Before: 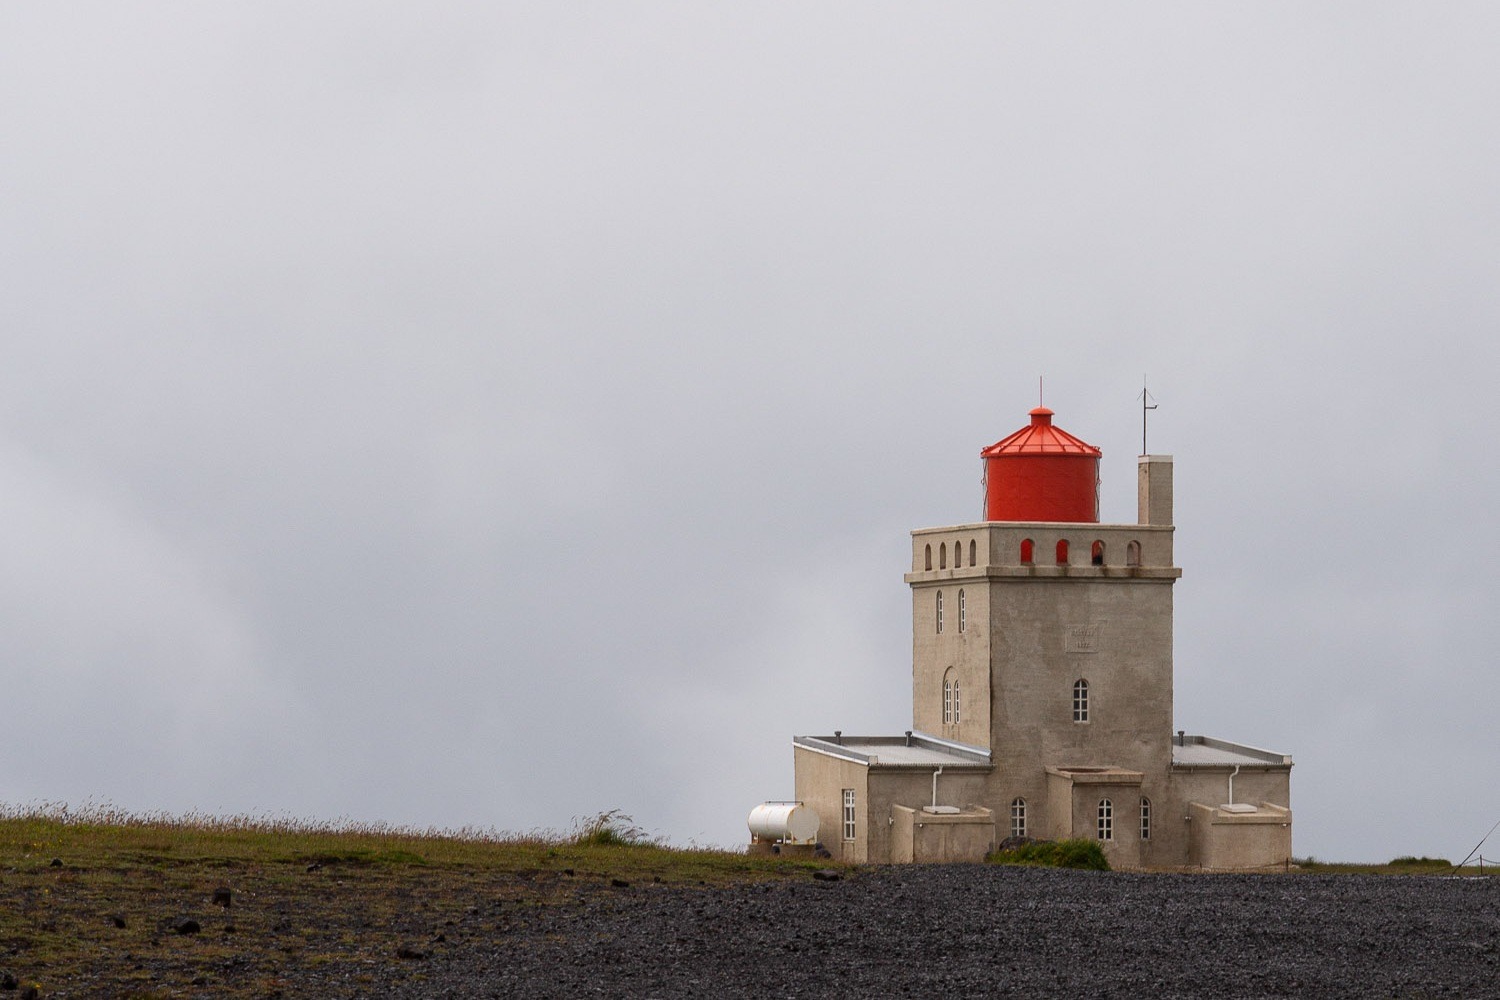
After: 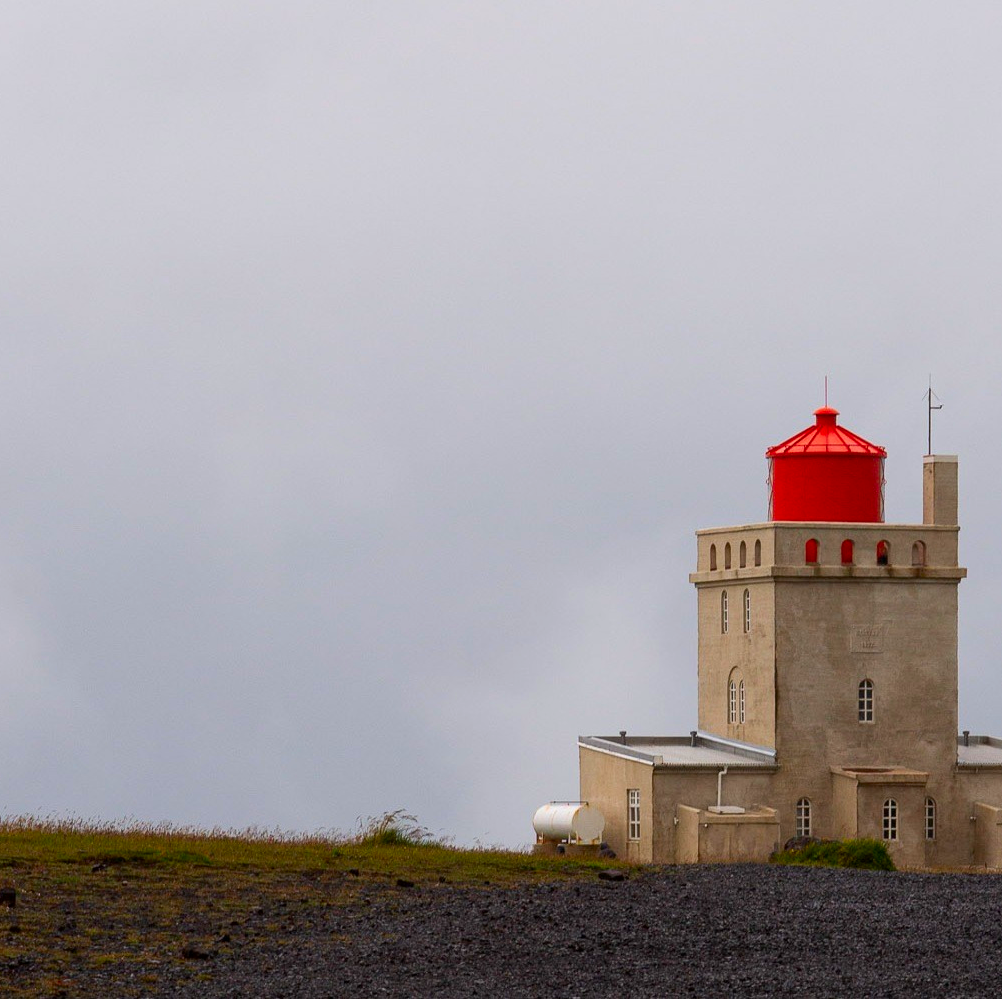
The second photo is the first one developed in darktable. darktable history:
contrast brightness saturation: saturation 0.508
exposure: black level correction 0.002, exposure -0.105 EV, compensate exposure bias true, compensate highlight preservation false
crop and rotate: left 14.418%, right 18.762%
